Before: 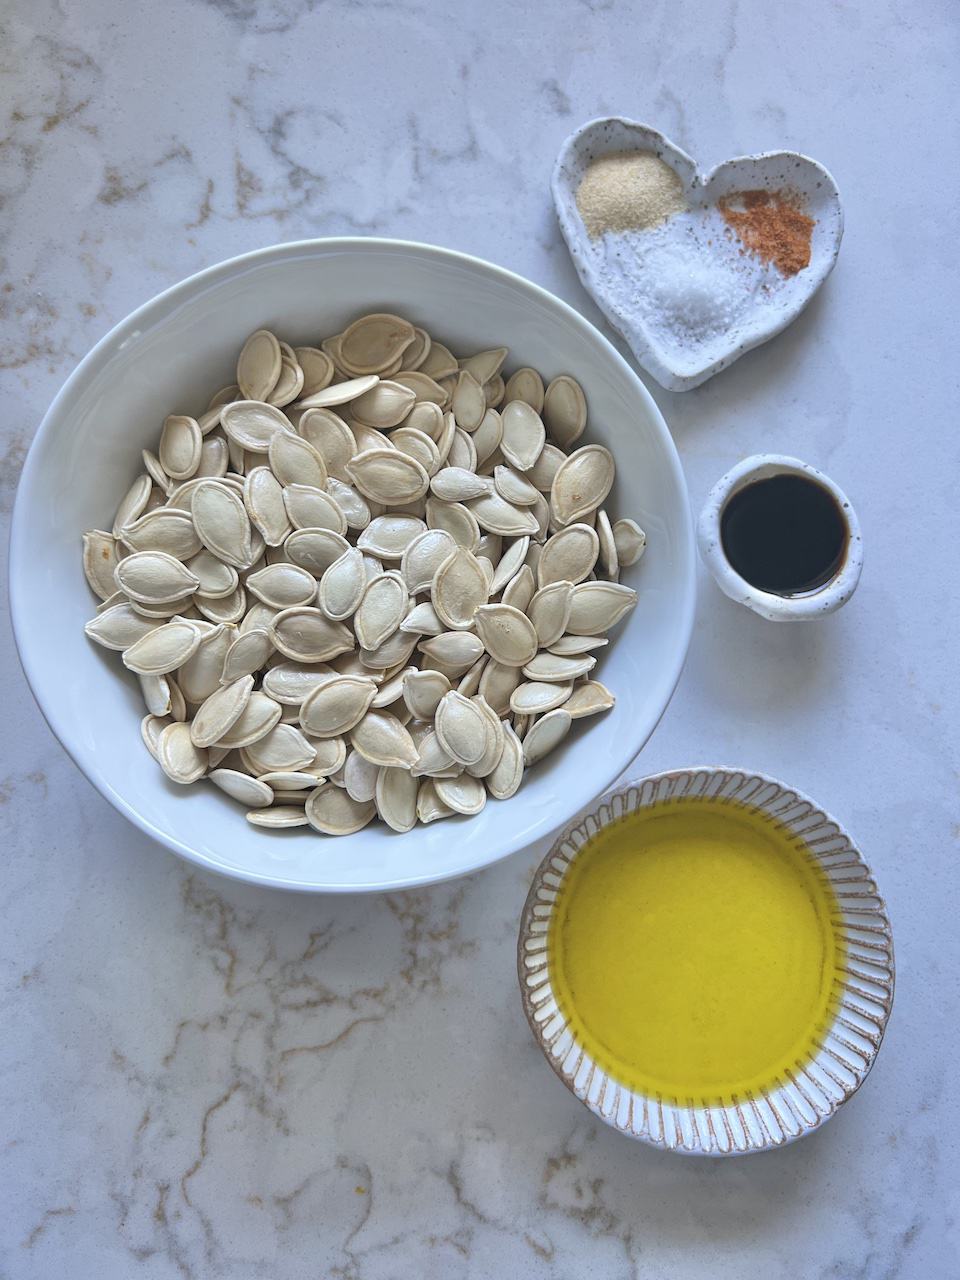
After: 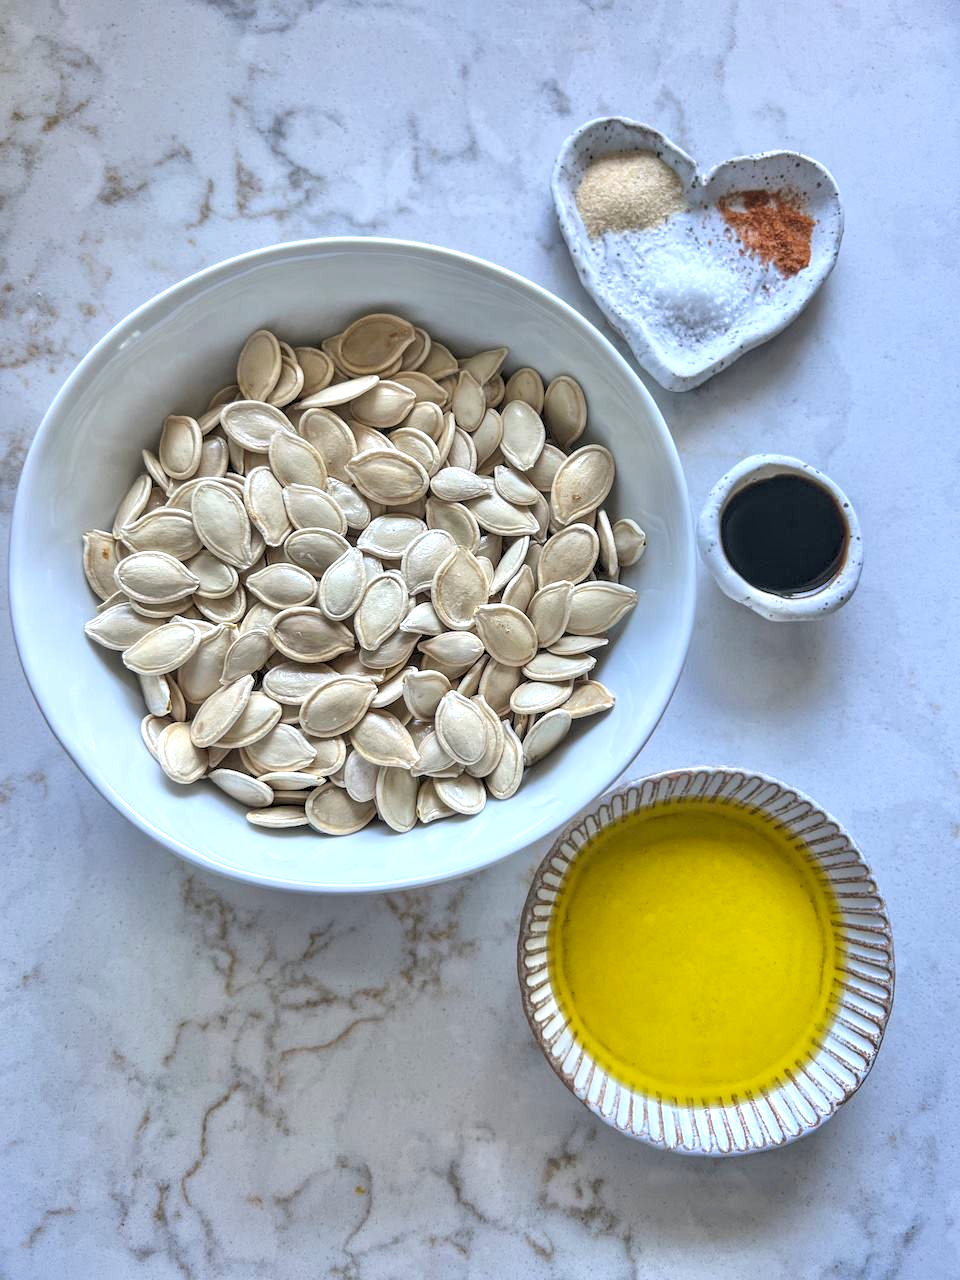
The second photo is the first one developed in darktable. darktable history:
local contrast: detail 144%
rgb levels: levels [[0.01, 0.419, 0.839], [0, 0.5, 1], [0, 0.5, 1]]
